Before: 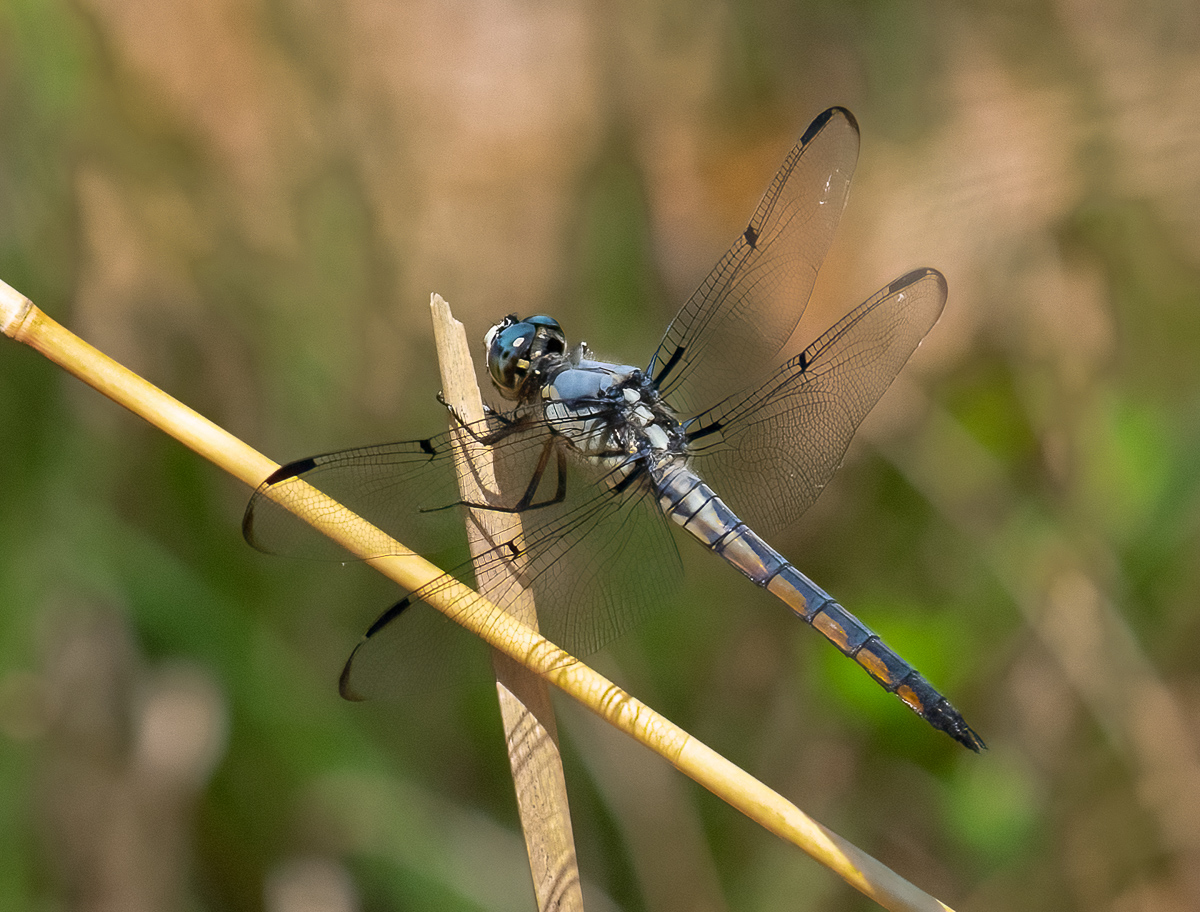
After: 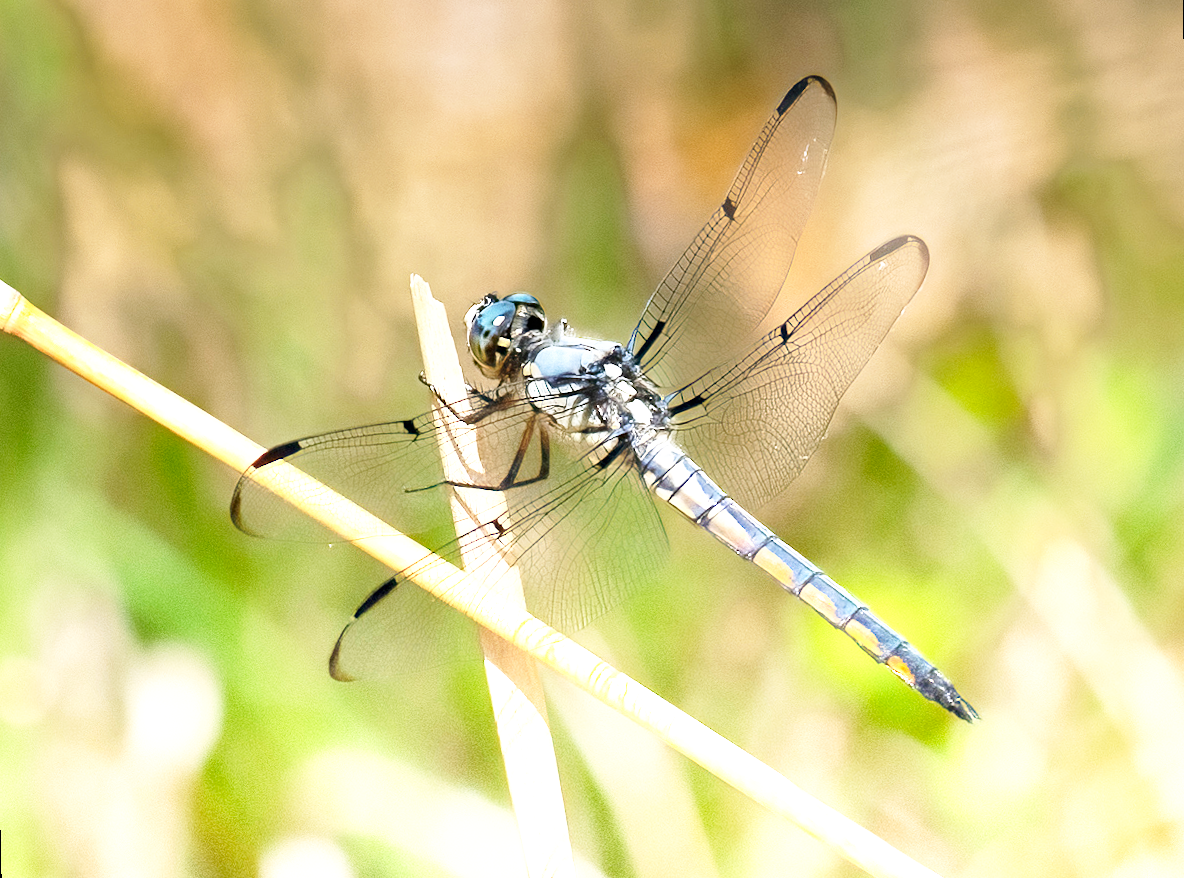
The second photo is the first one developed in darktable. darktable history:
graduated density: density -3.9 EV
base curve: curves: ch0 [(0, 0) (0.005, 0.002) (0.15, 0.3) (0.4, 0.7) (0.75, 0.95) (1, 1)], preserve colors none
rotate and perspective: rotation -1.32°, lens shift (horizontal) -0.031, crop left 0.015, crop right 0.985, crop top 0.047, crop bottom 0.982
